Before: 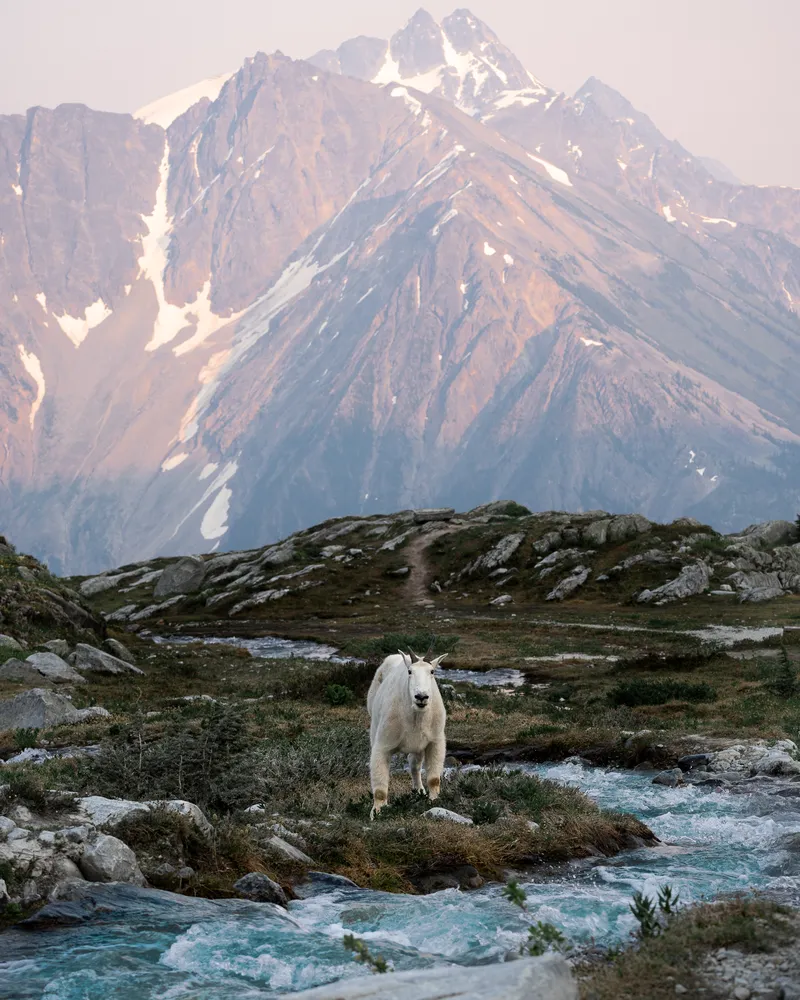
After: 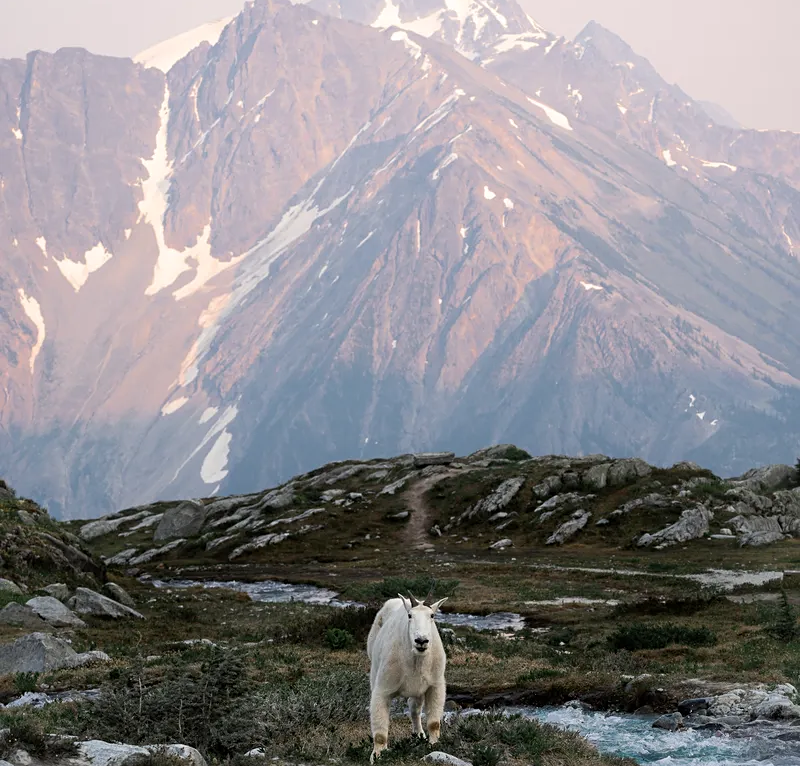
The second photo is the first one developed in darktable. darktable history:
color correction: saturation 0.98
crop: top 5.667%, bottom 17.637%
sharpen: amount 0.2
